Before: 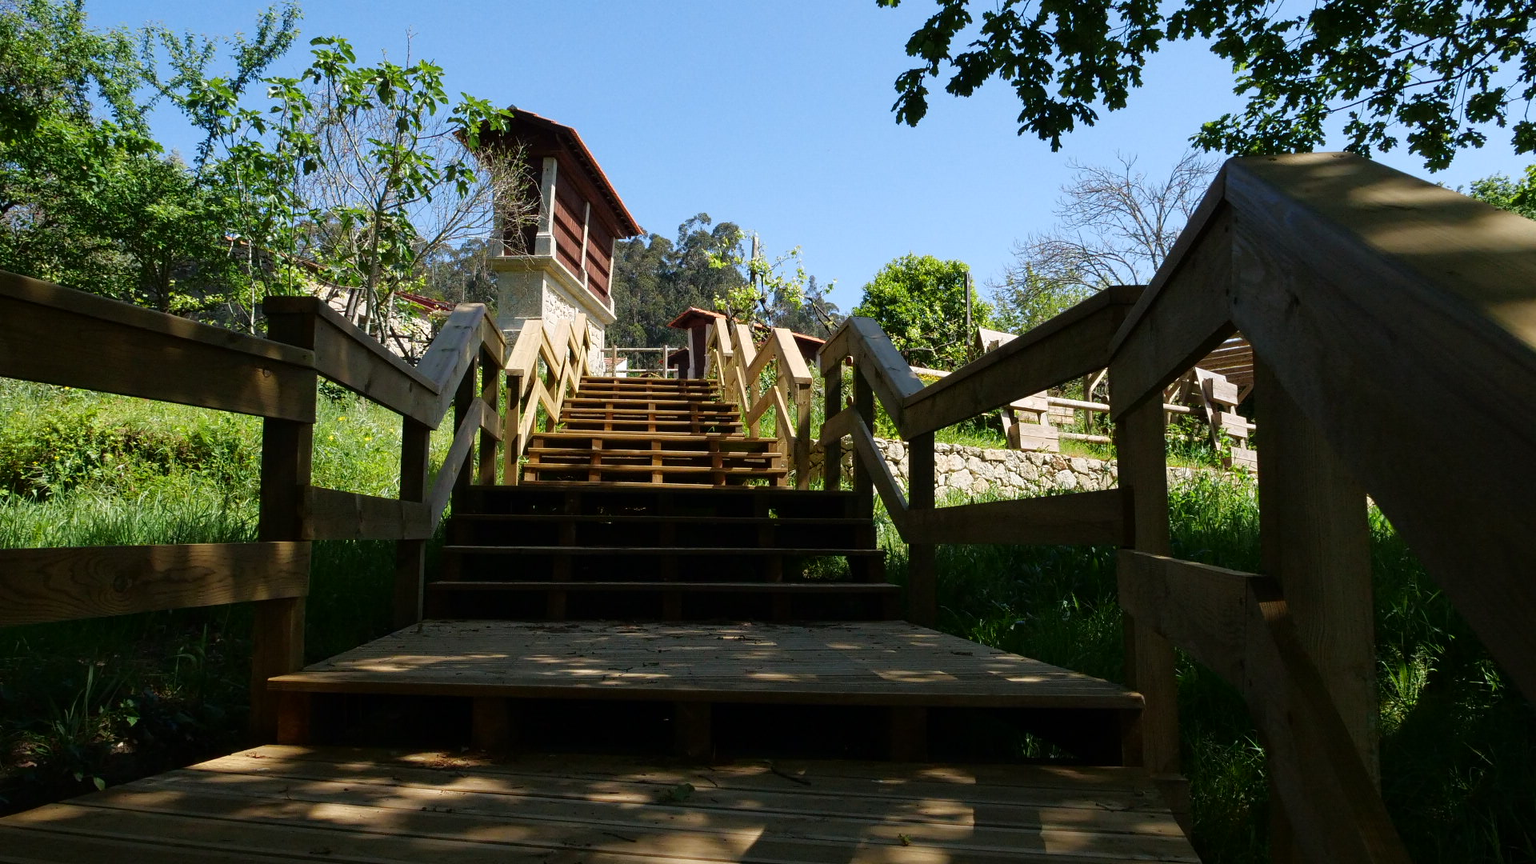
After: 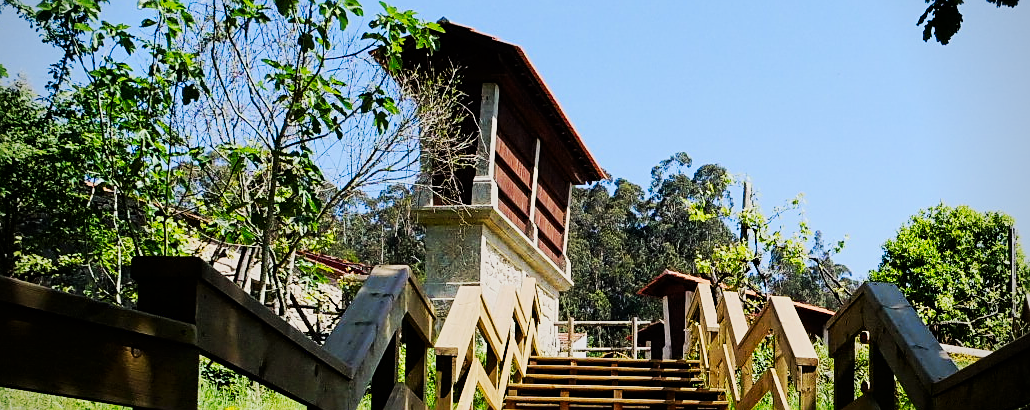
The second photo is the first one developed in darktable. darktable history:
crop: left 10.29%, top 10.559%, right 36.054%, bottom 51.467%
color zones: curves: ch0 [(0.068, 0.464) (0.25, 0.5) (0.48, 0.508) (0.75, 0.536) (0.886, 0.476) (0.967, 0.456)]; ch1 [(0.066, 0.456) (0.25, 0.5) (0.616, 0.508) (0.746, 0.56) (0.934, 0.444)]
tone curve: curves: ch0 [(0, 0) (0.003, 0.005) (0.011, 0.011) (0.025, 0.022) (0.044, 0.035) (0.069, 0.051) (0.1, 0.073) (0.136, 0.106) (0.177, 0.147) (0.224, 0.195) (0.277, 0.253) (0.335, 0.315) (0.399, 0.388) (0.468, 0.488) (0.543, 0.586) (0.623, 0.685) (0.709, 0.764) (0.801, 0.838) (0.898, 0.908) (1, 1)], preserve colors none
contrast brightness saturation: contrast 0.149, brightness -0.014, saturation 0.105
exposure: exposure 0.203 EV, compensate highlight preservation false
filmic rgb: black relative exposure -7.24 EV, white relative exposure 5.05 EV, threshold 3.04 EV, hardness 3.19, color science v6 (2022), enable highlight reconstruction true
vignetting: unbound false
sharpen: on, module defaults
